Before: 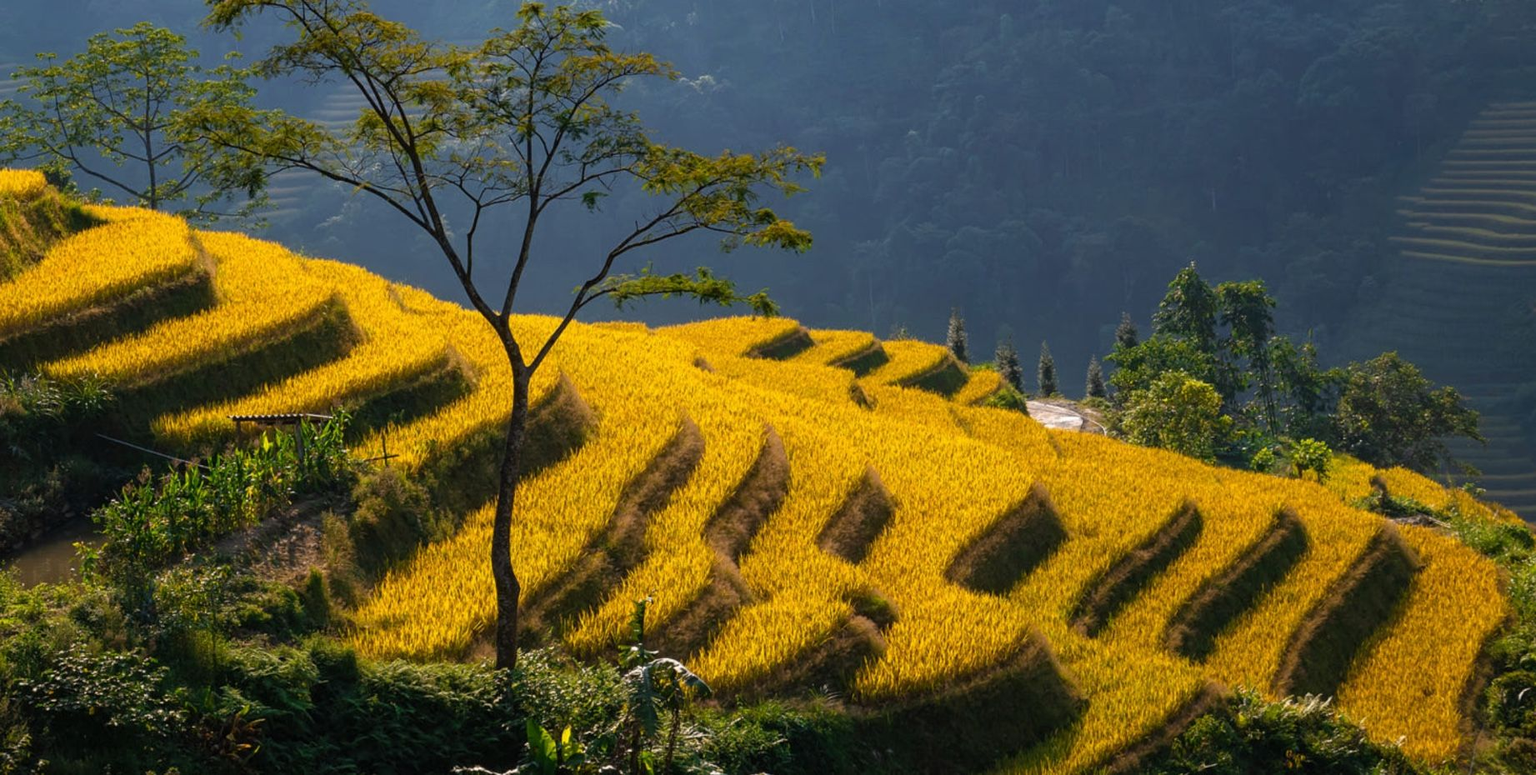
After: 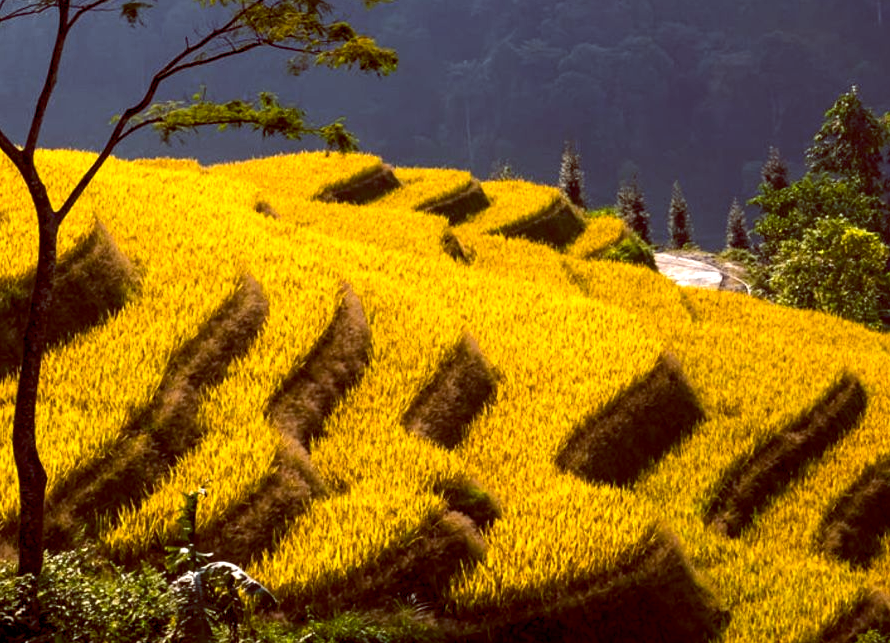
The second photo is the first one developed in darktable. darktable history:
crop: left 31.356%, top 24.543%, right 20.338%, bottom 6.26%
tone equalizer: -8 EV -0.747 EV, -7 EV -0.668 EV, -6 EV -0.598 EV, -5 EV -0.393 EV, -3 EV 0.372 EV, -2 EV 0.6 EV, -1 EV 0.674 EV, +0 EV 0.75 EV, edges refinement/feathering 500, mask exposure compensation -1.57 EV, preserve details no
color balance rgb: shadows lift › hue 85.38°, power › hue 206.32°, highlights gain › chroma 0.205%, highlights gain › hue 331.64°, global offset › luminance -0.212%, global offset › chroma 0.272%, perceptual saturation grading › global saturation 0.01%, global vibrance 20%
